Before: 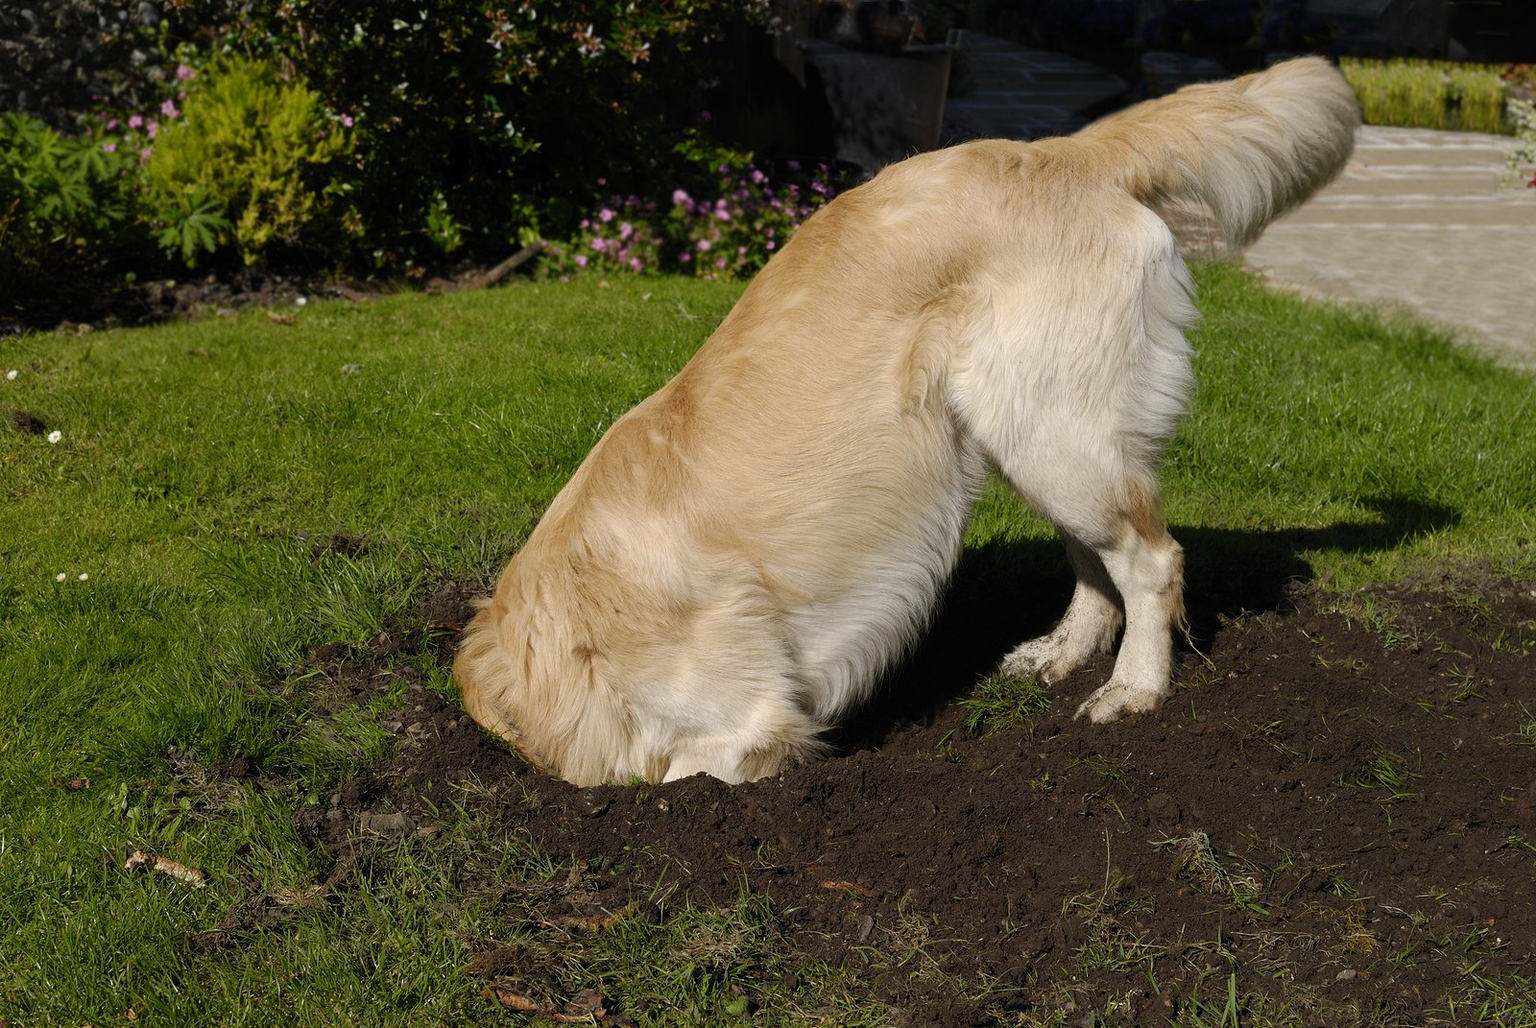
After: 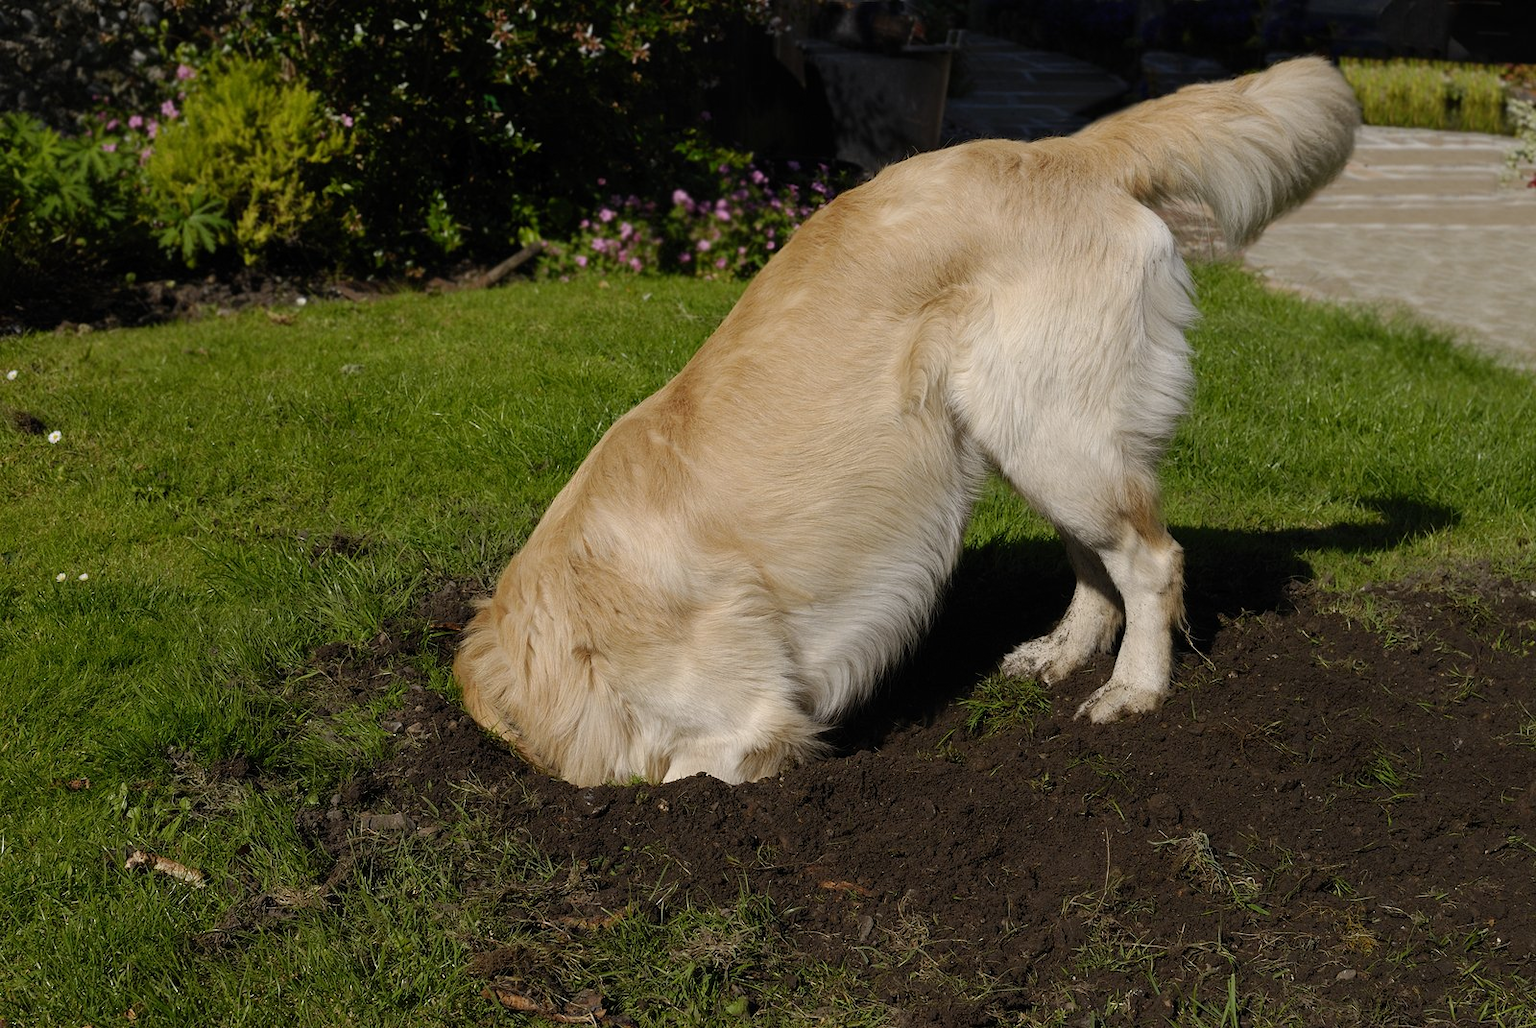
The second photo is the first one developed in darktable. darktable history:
exposure: exposure -0.215 EV, compensate highlight preservation false
